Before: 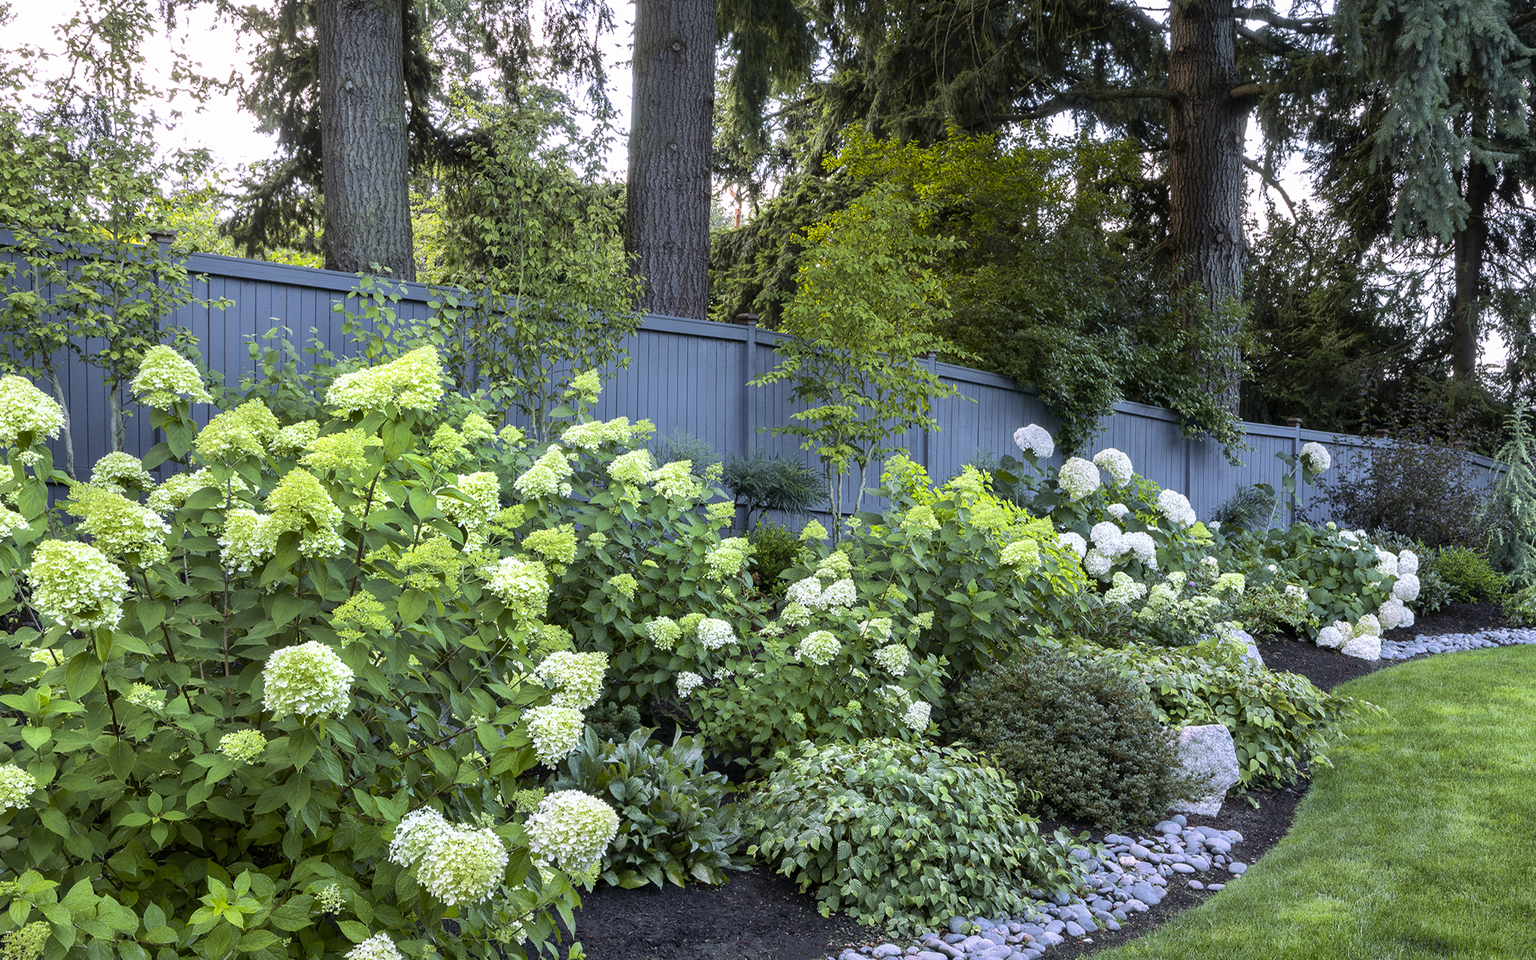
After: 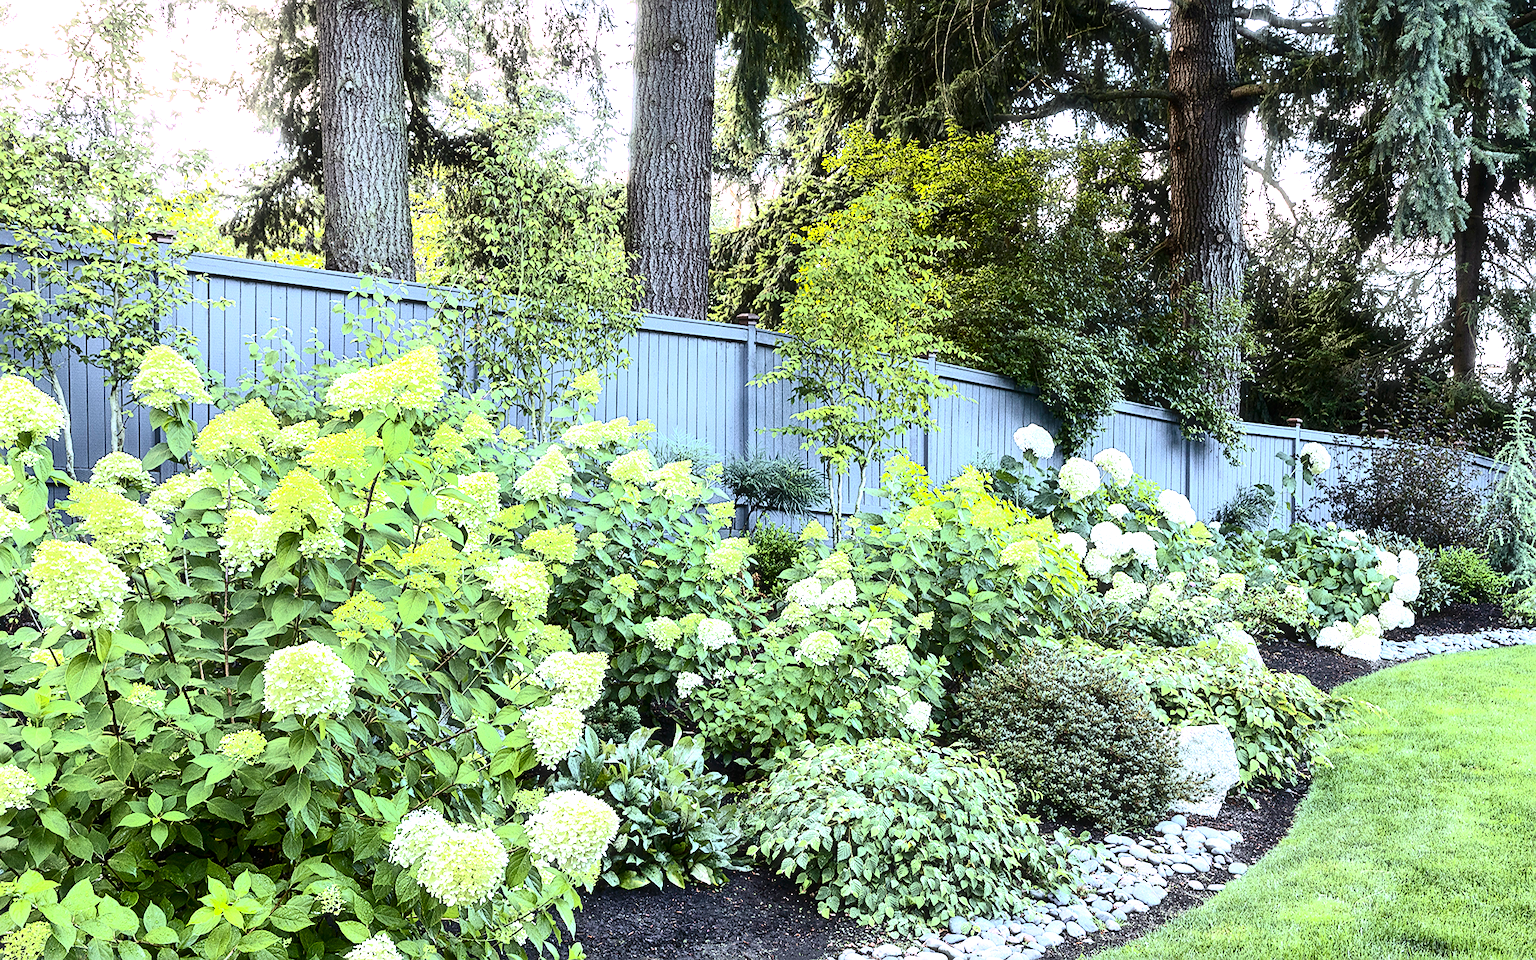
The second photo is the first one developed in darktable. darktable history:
exposure: black level correction 0, exposure 1 EV, compensate highlight preservation false
haze removal: strength -0.061, compatibility mode true, adaptive false
contrast brightness saturation: contrast 0.392, brightness 0.108
sharpen: amount 0.567
